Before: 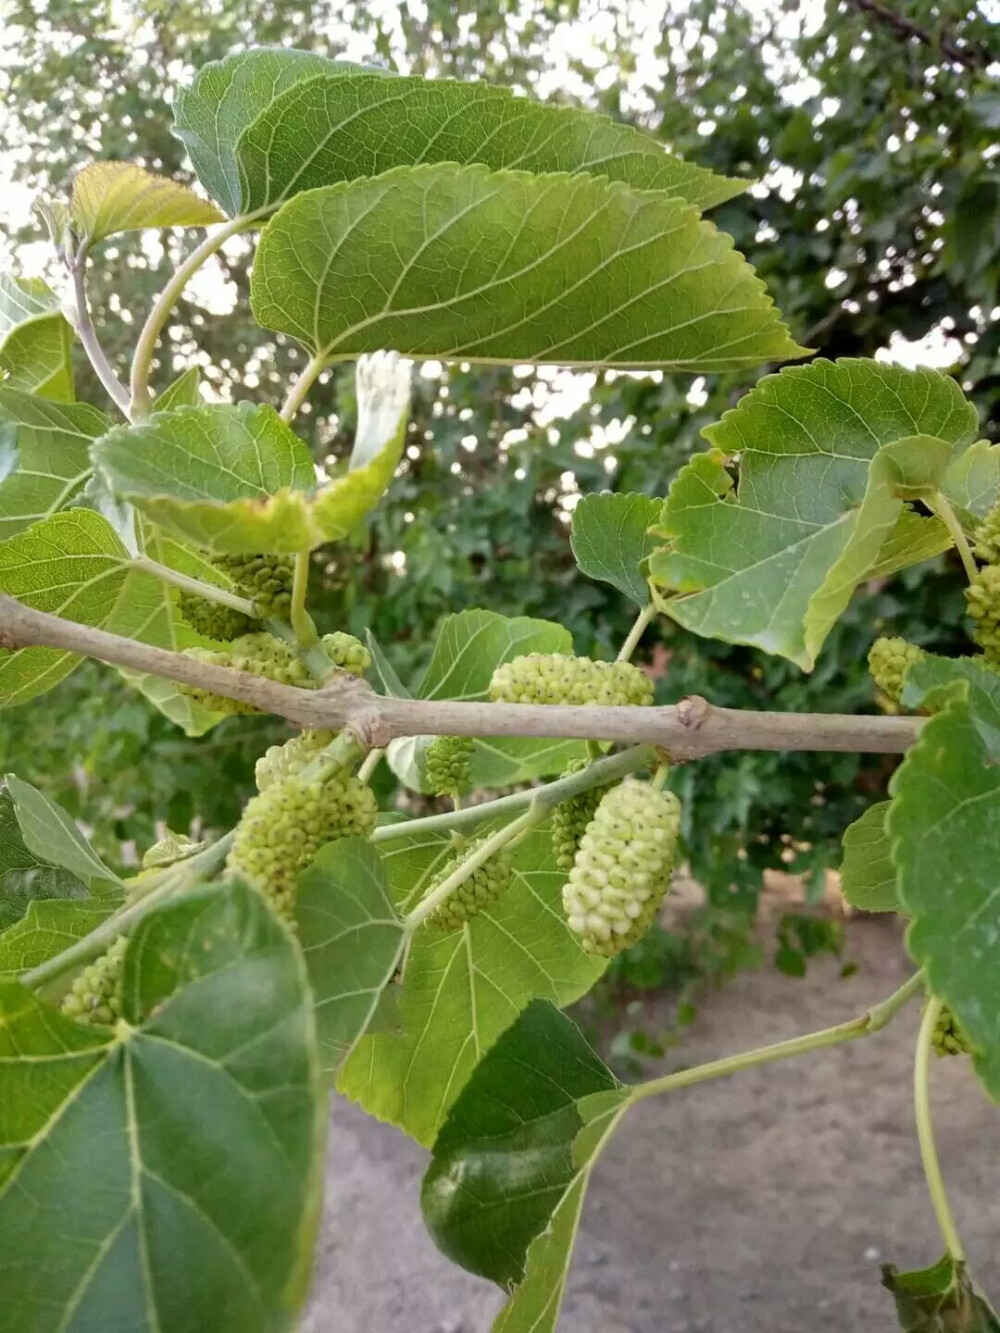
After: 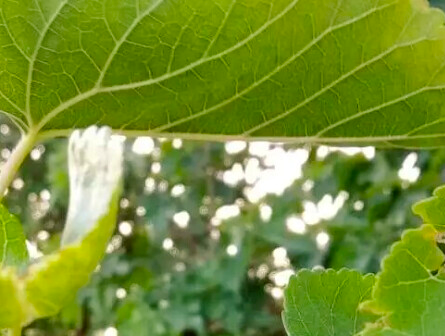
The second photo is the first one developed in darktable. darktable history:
color balance rgb: shadows lift › chroma 2.736%, shadows lift › hue 188.44°, linear chroma grading › global chroma 0.96%, perceptual saturation grading › global saturation 9.853%, perceptual brilliance grading › mid-tones 9.541%, perceptual brilliance grading › shadows 14.875%, global vibrance 20%
crop: left 28.847%, top 16.824%, right 26.59%, bottom 57.957%
